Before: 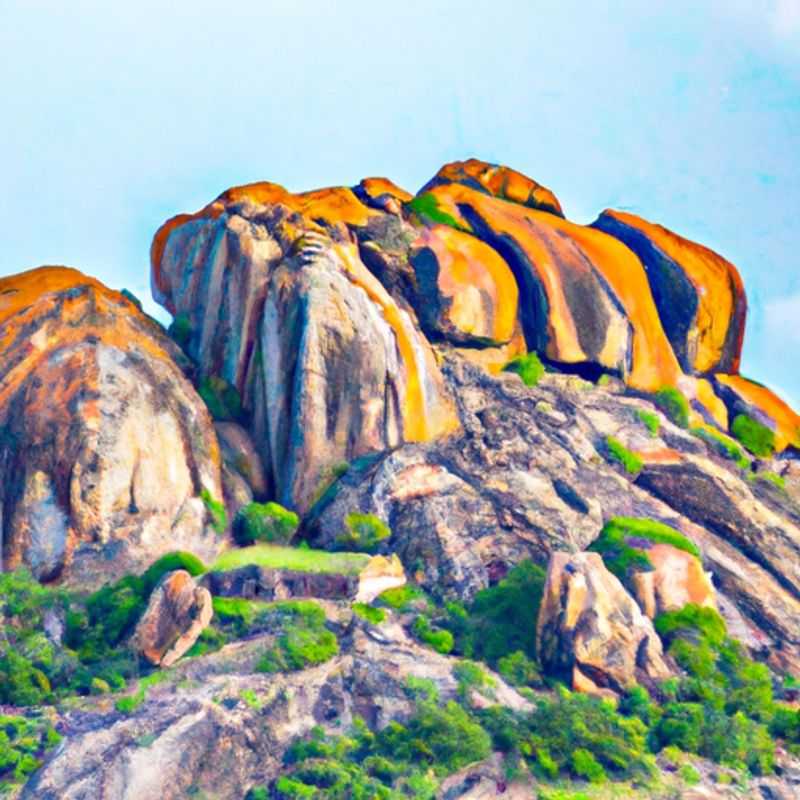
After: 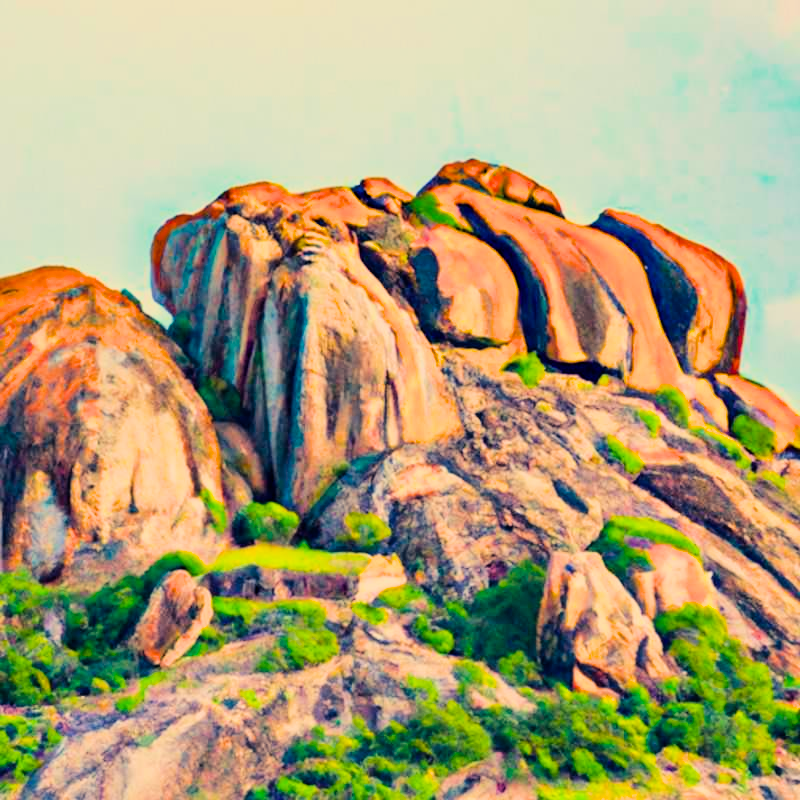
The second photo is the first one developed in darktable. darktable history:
white balance: red 1.138, green 0.996, blue 0.812
exposure: exposure 0.2 EV, compensate highlight preservation false
color balance rgb: perceptual saturation grading › global saturation 30%, global vibrance 20%
filmic rgb: black relative exposure -5 EV, hardness 2.88, contrast 1.3
